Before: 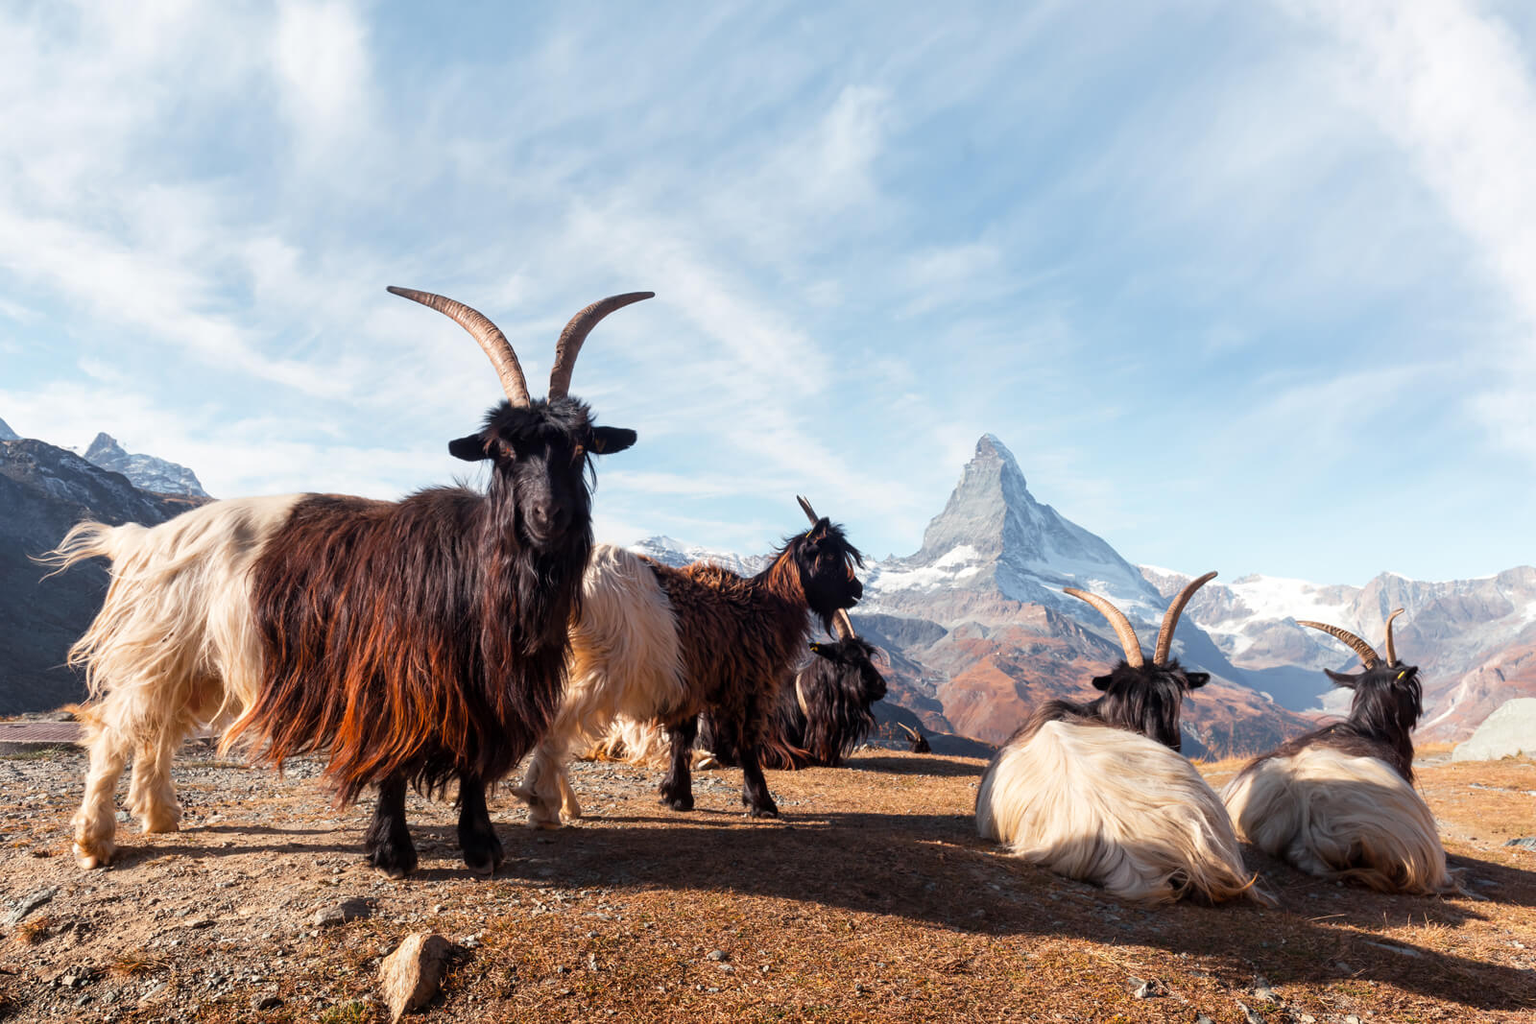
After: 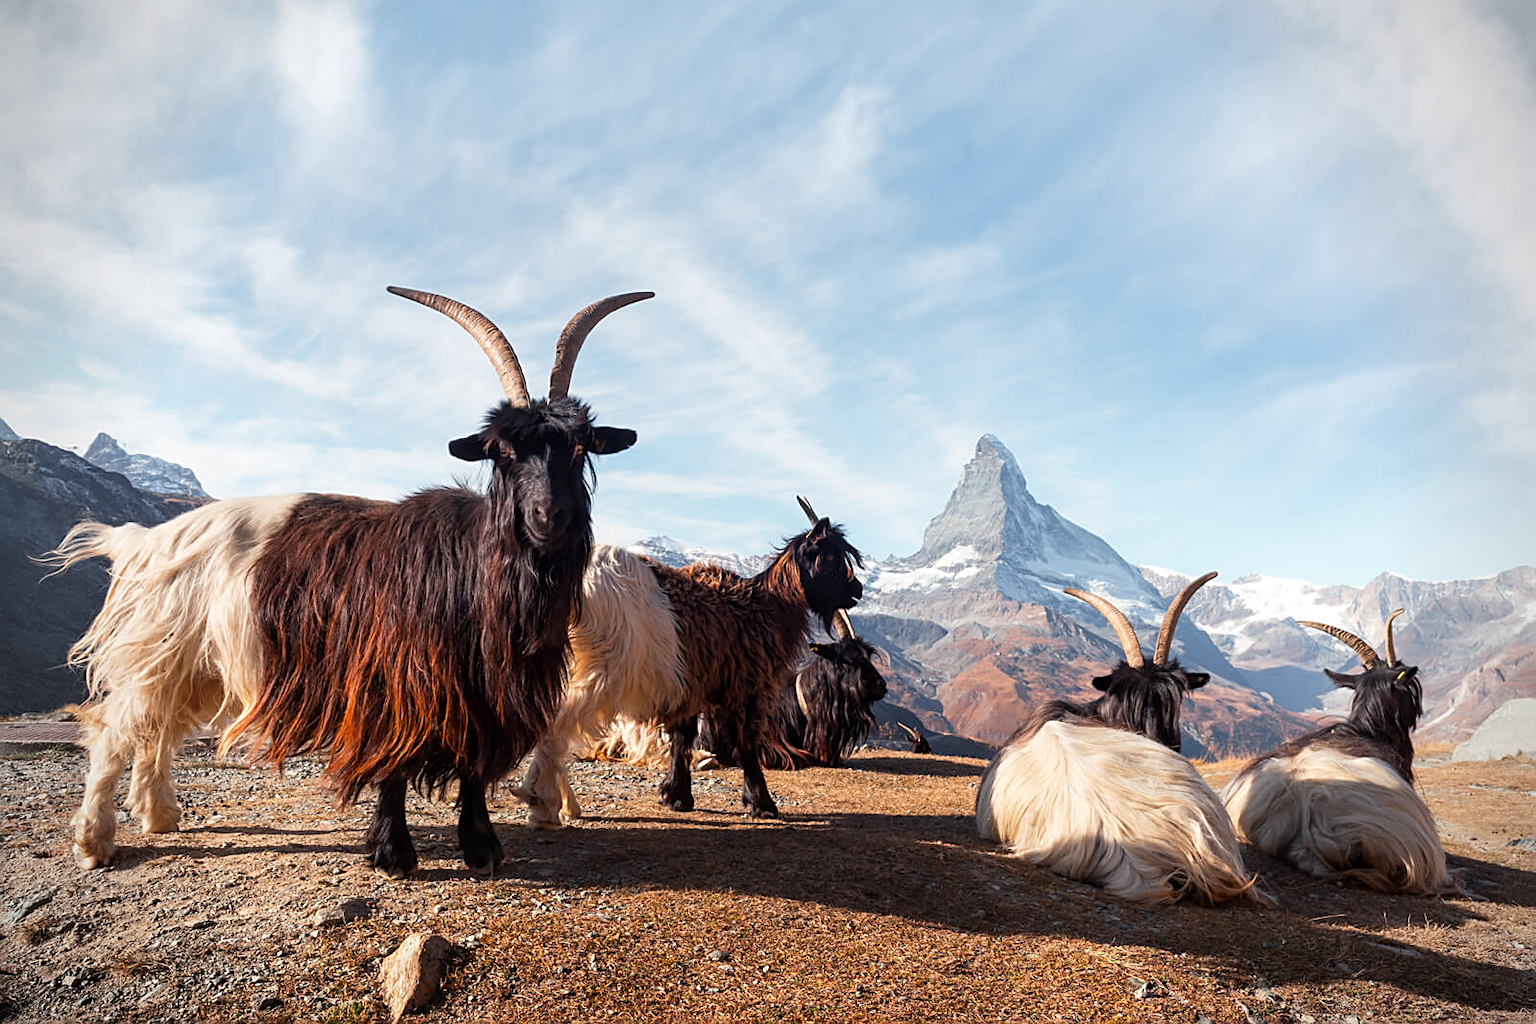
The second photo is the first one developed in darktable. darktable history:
sharpen: on, module defaults
vignetting: brightness -0.533, saturation -0.515
